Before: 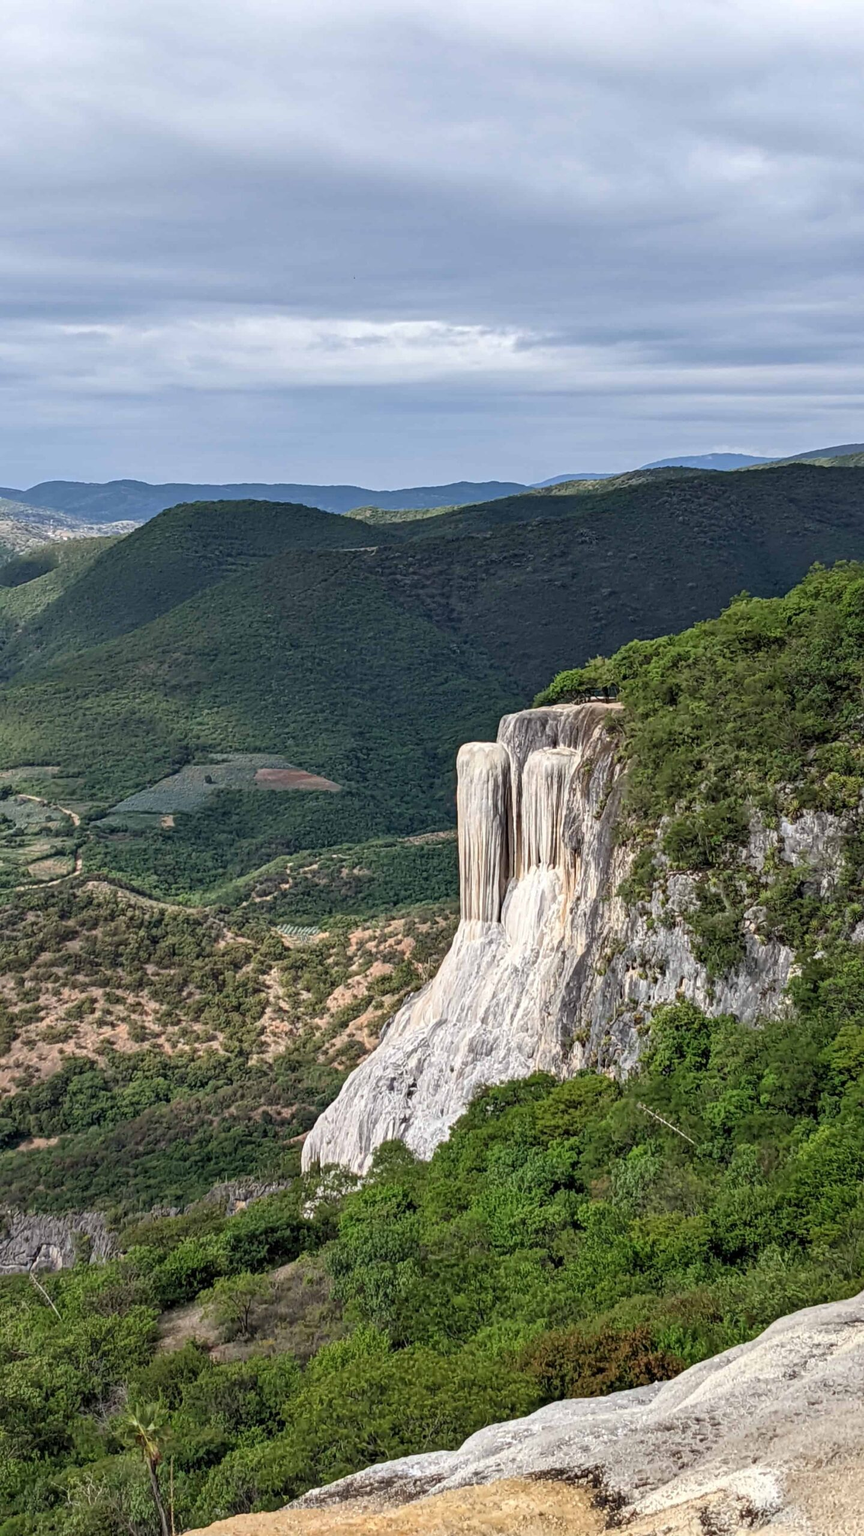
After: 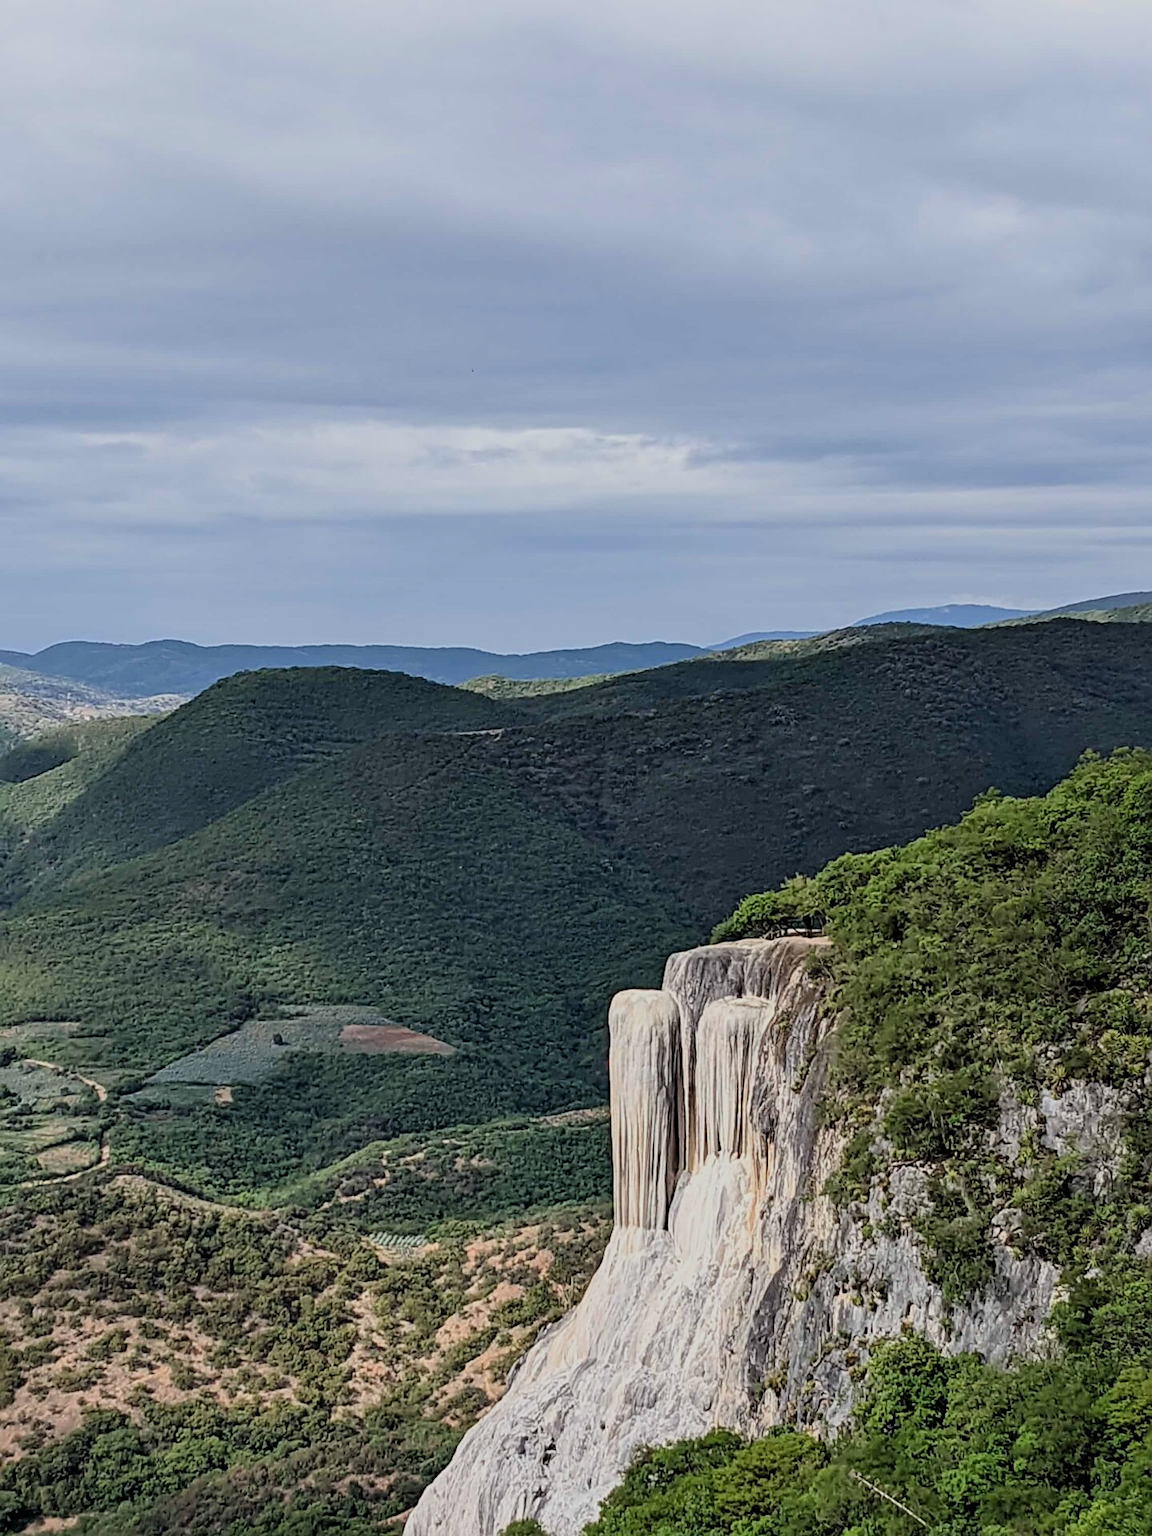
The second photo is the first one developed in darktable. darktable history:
sharpen: on, module defaults
filmic rgb: black relative exposure -7.65 EV, white relative exposure 4.56 EV, hardness 3.61, color science v6 (2022)
crop: bottom 24.988%
